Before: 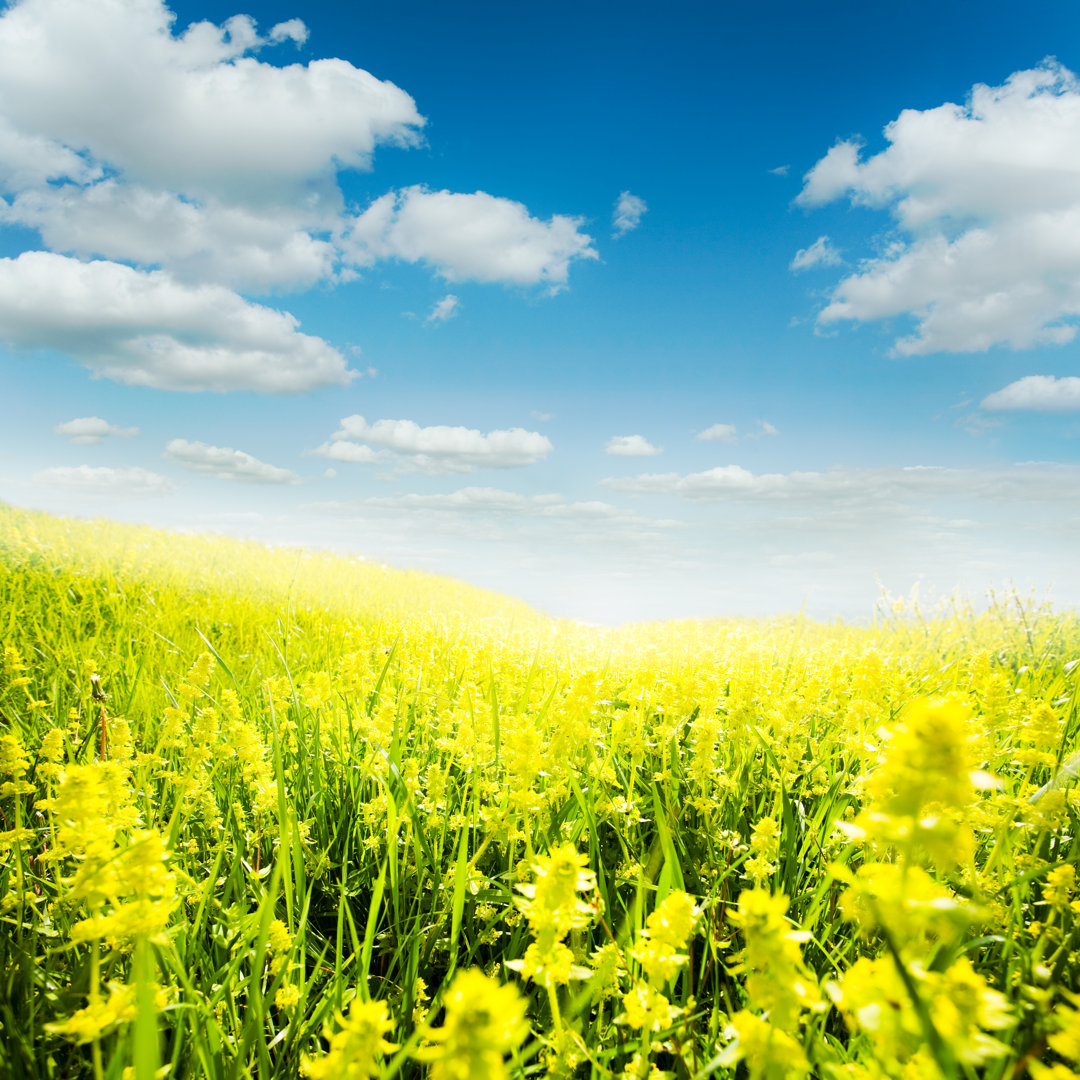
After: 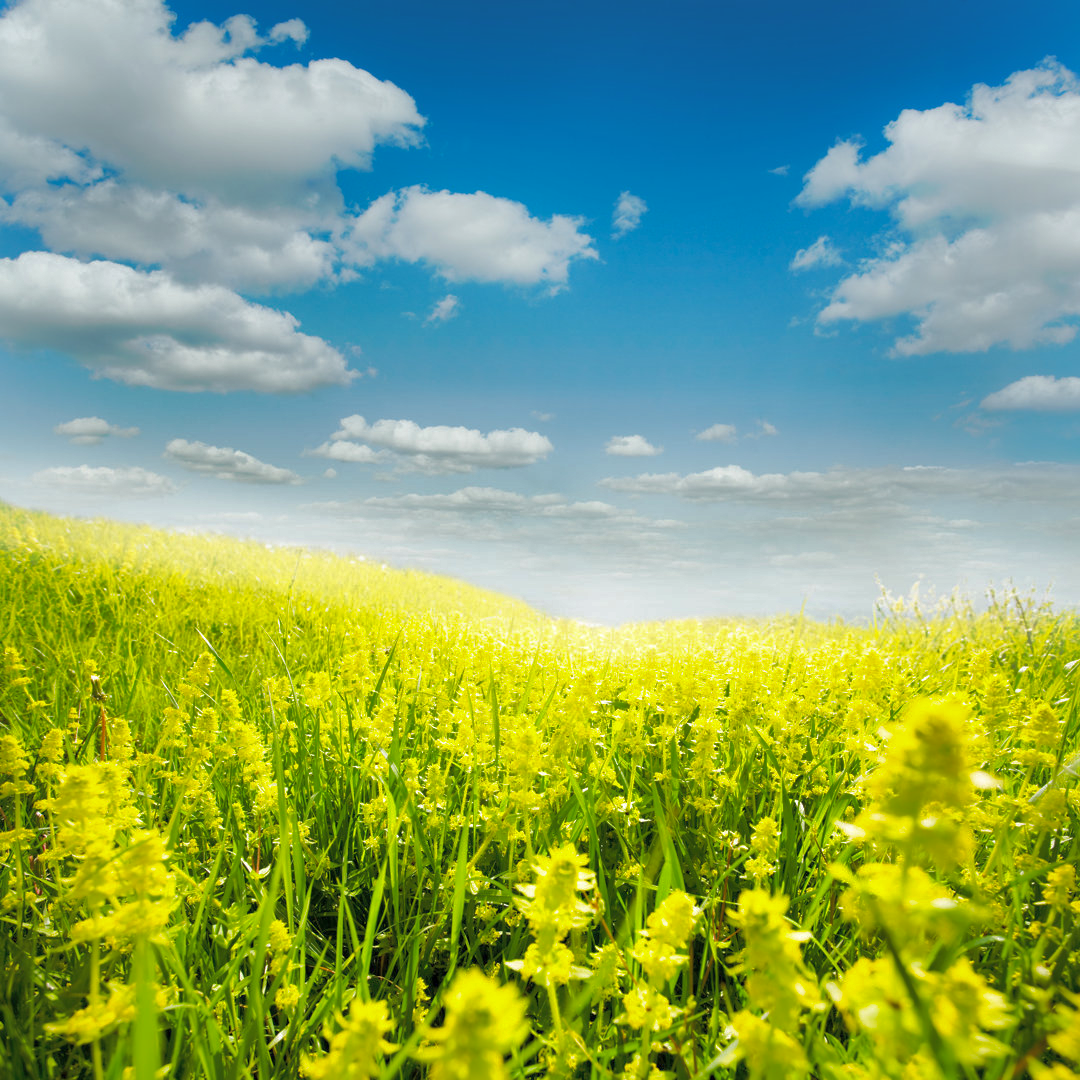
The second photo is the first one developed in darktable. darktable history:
tone equalizer: edges refinement/feathering 500, mask exposure compensation -1.57 EV, preserve details no
shadows and highlights: shadows 60.06, highlights -59.92
